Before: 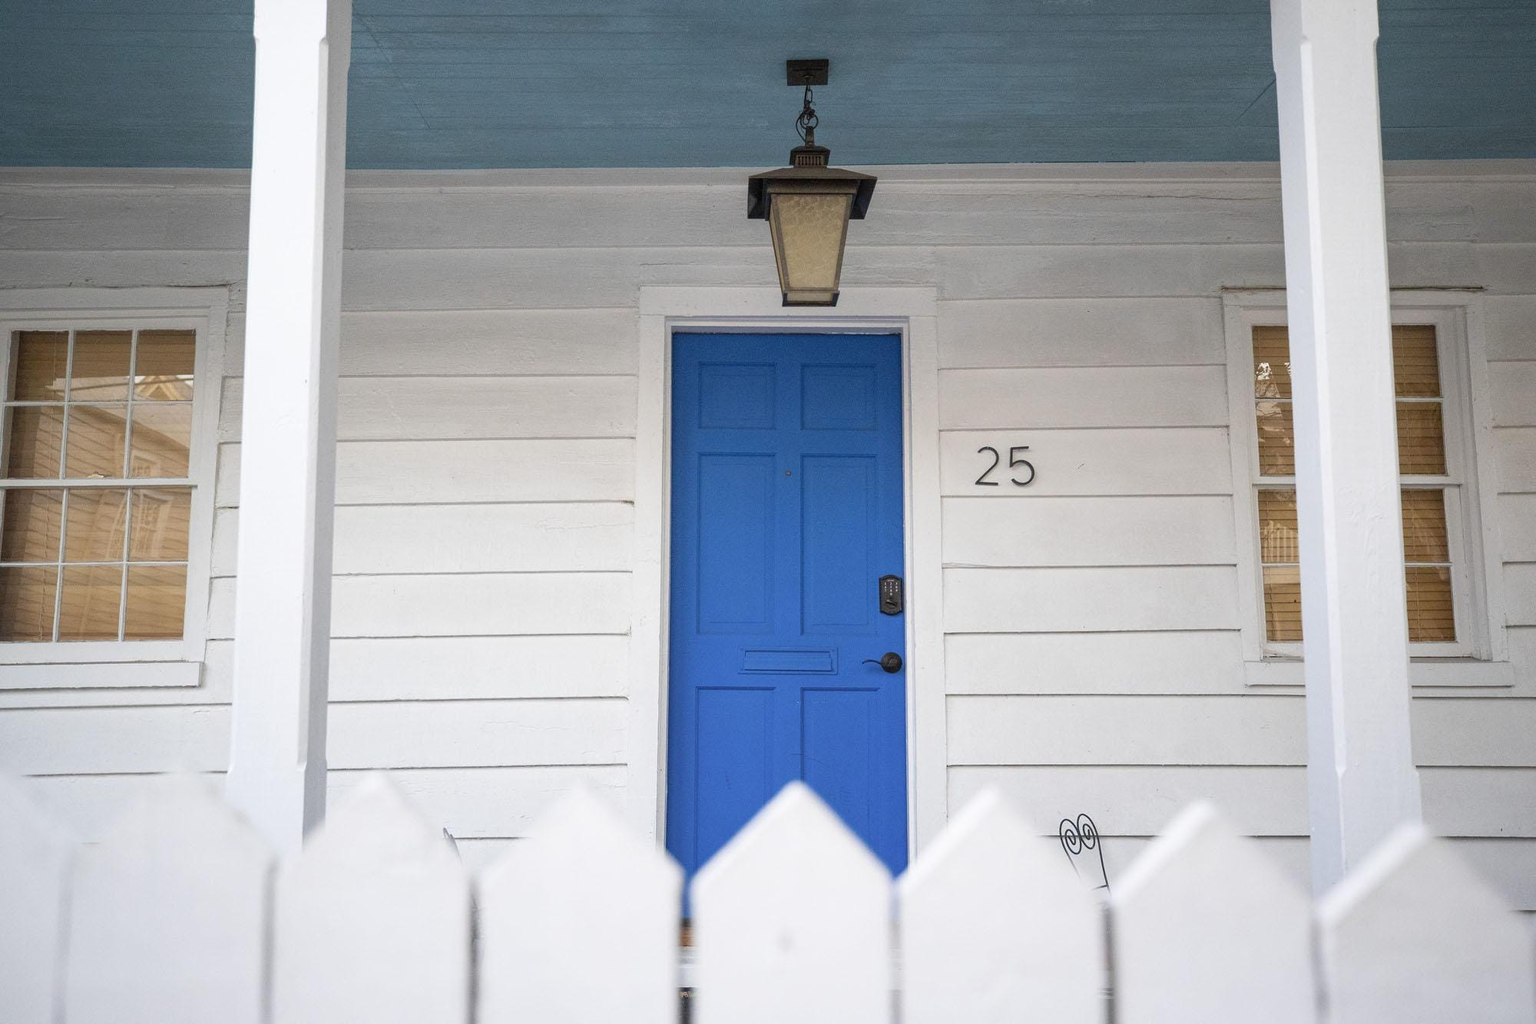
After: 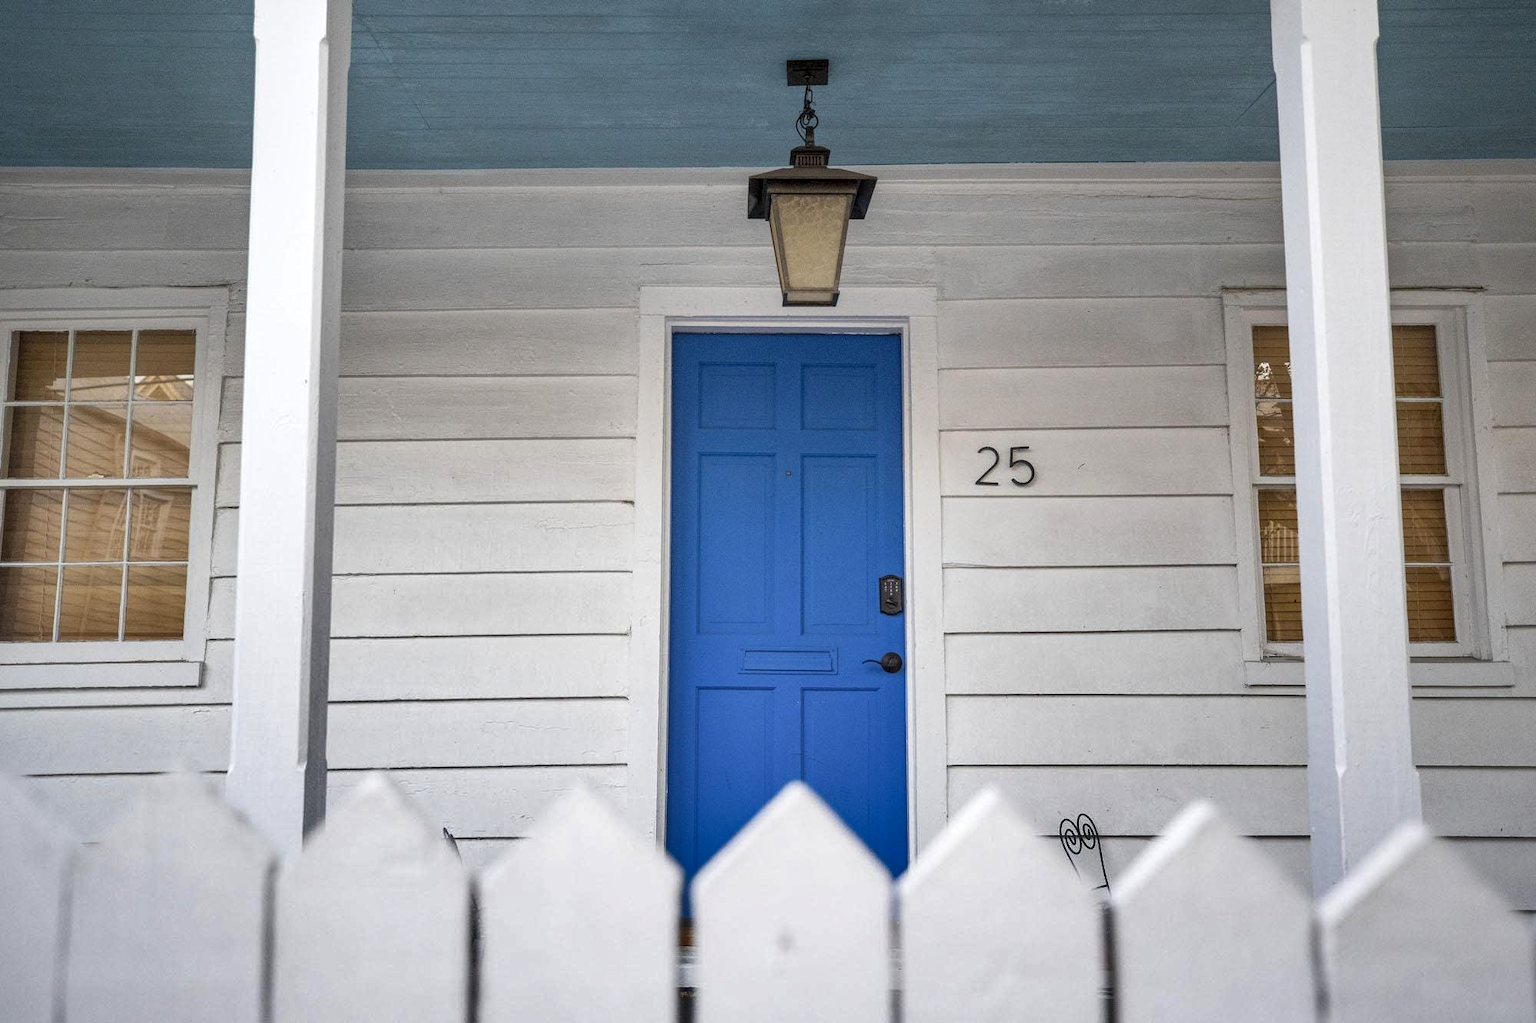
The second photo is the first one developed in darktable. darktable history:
local contrast: on, module defaults
shadows and highlights: radius 109.03, shadows 23.75, highlights -58.93, low approximation 0.01, soften with gaussian
